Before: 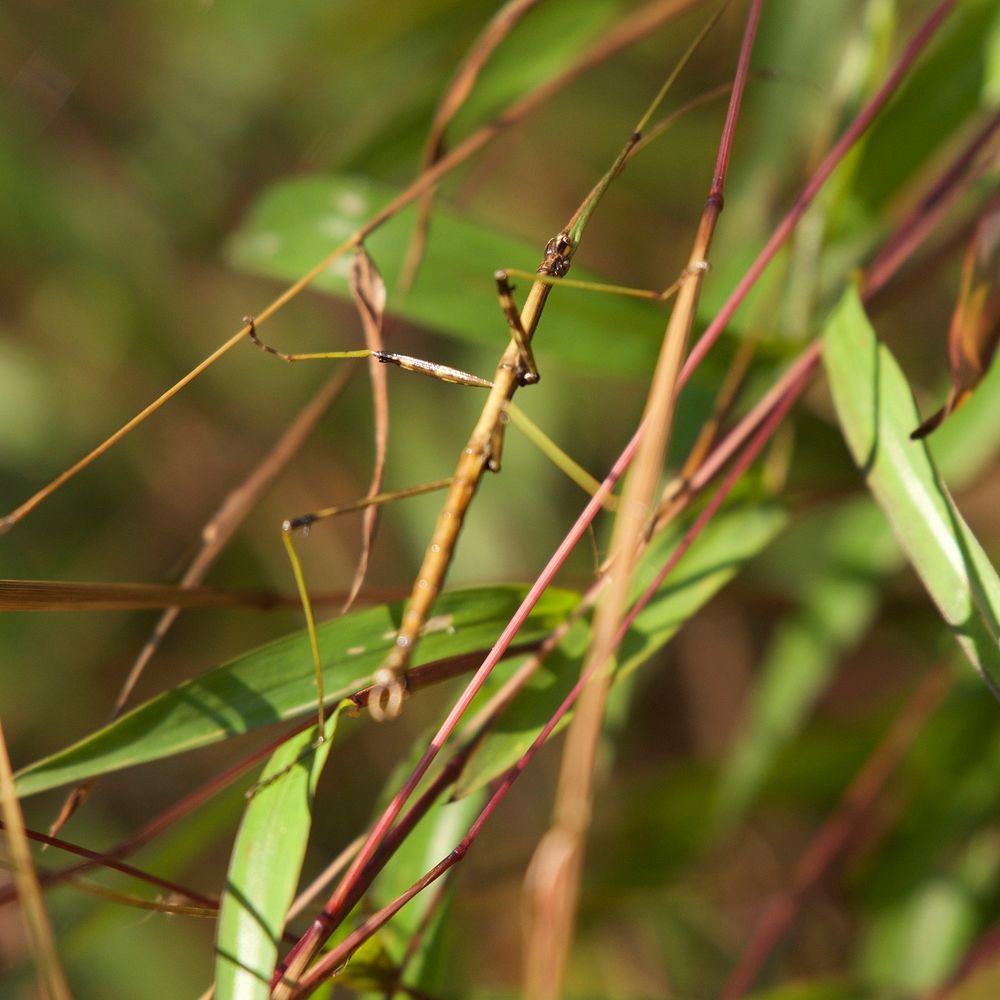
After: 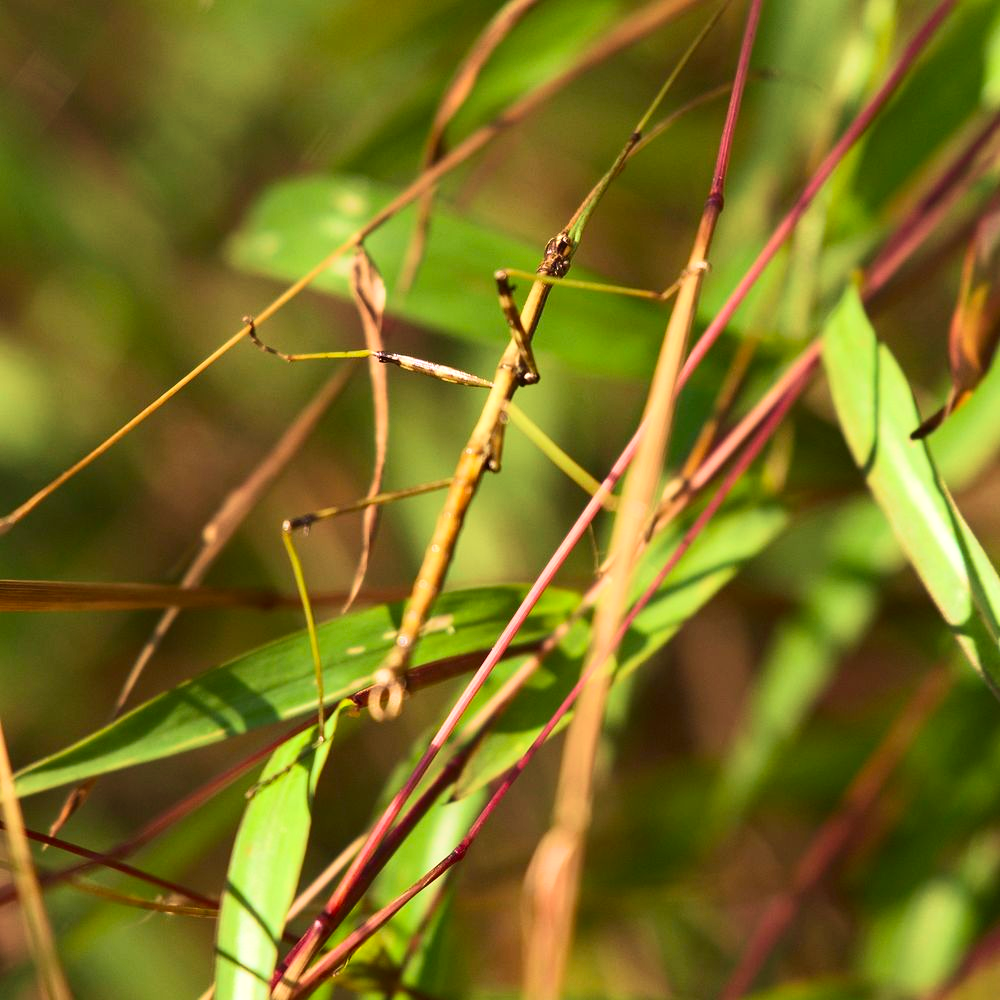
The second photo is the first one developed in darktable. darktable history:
velvia: strength 56.16%
shadows and highlights: shadows 11.53, white point adjustment 1.17, soften with gaussian
contrast brightness saturation: contrast 0.228, brightness 0.107, saturation 0.288
